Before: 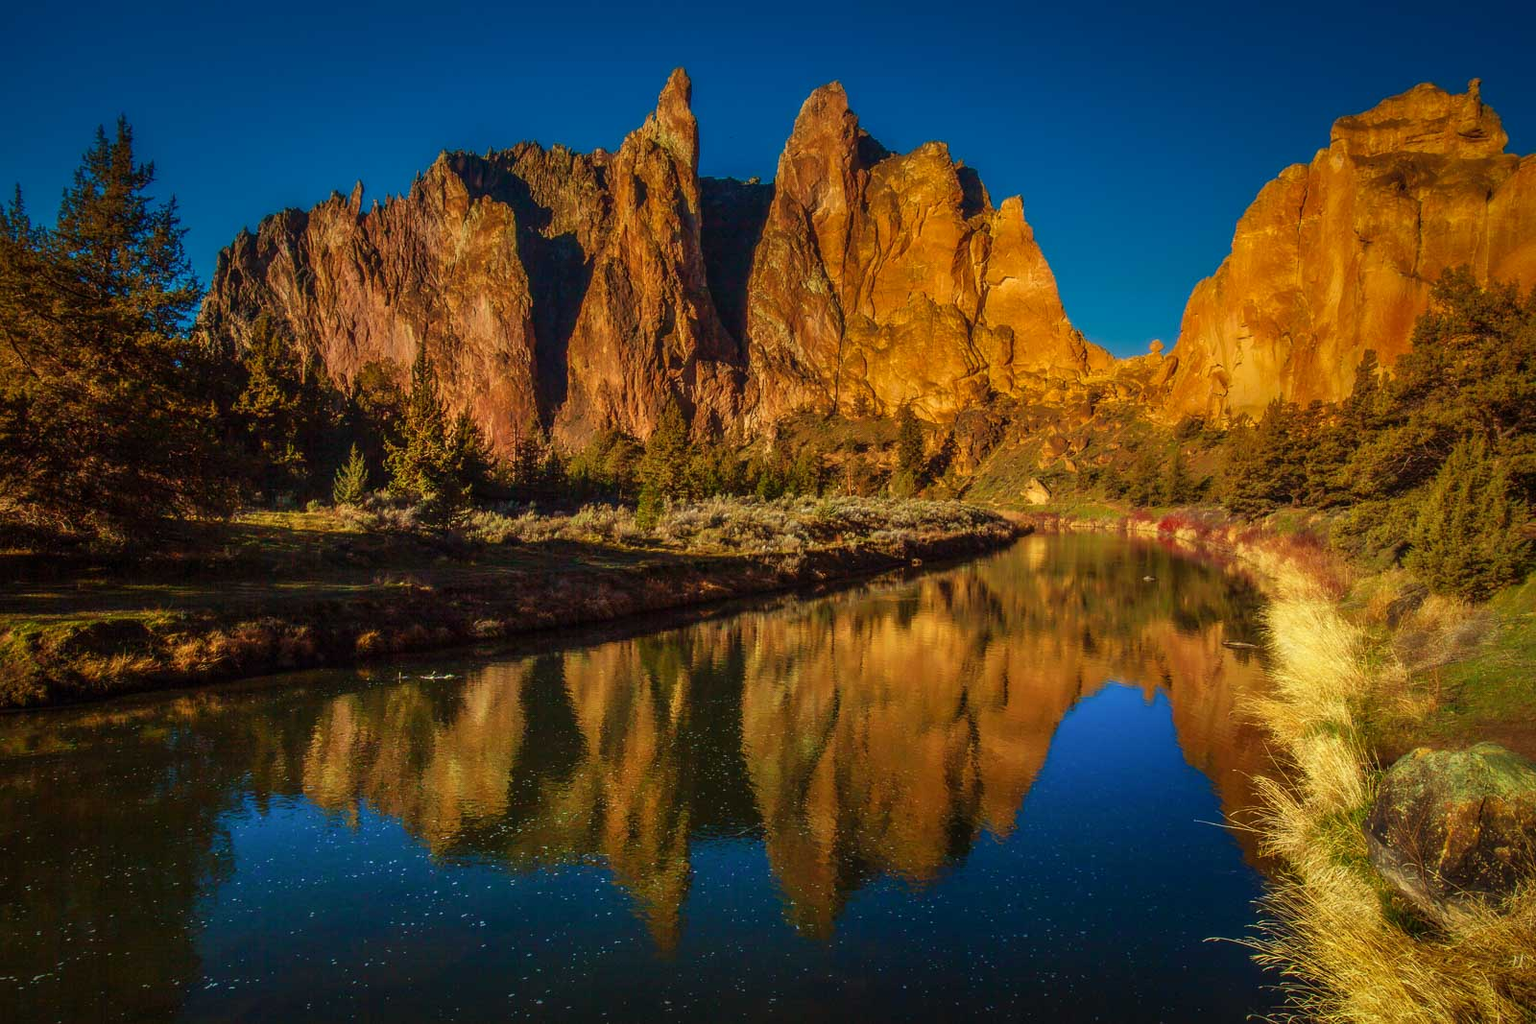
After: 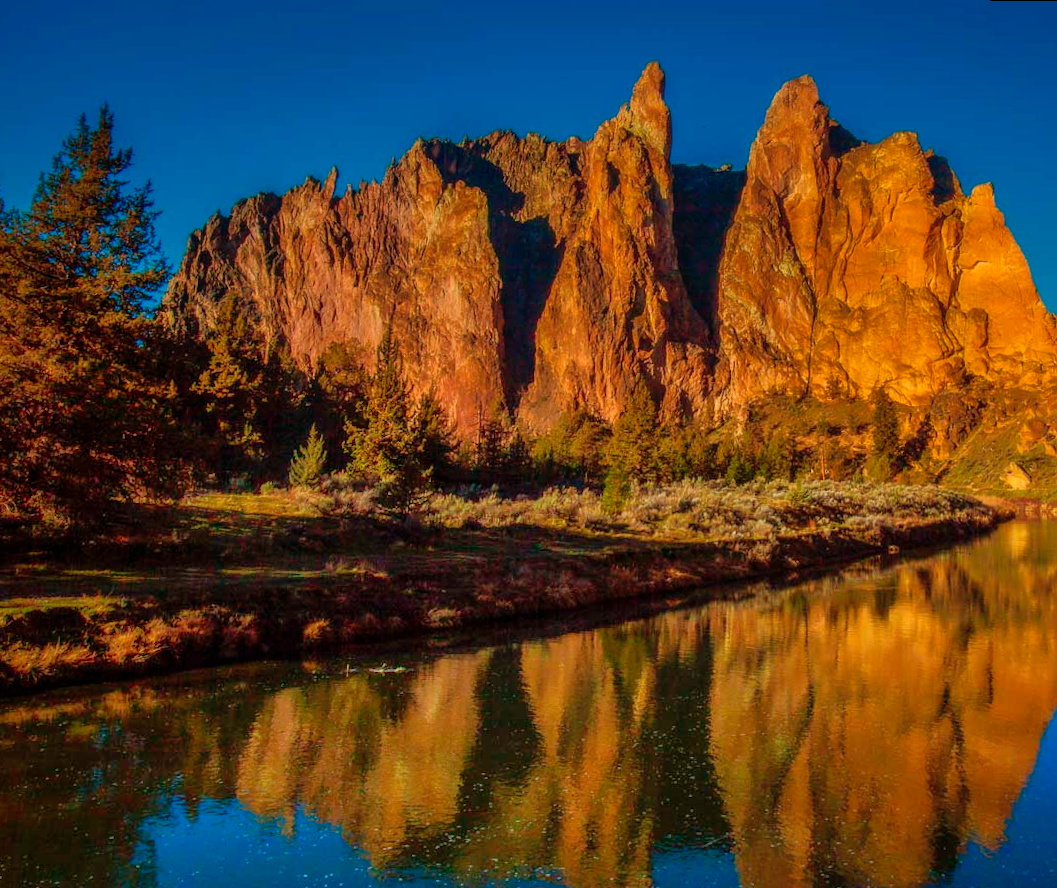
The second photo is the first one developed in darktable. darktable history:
shadows and highlights: on, module defaults
rotate and perspective: rotation 0.215°, lens shift (vertical) -0.139, crop left 0.069, crop right 0.939, crop top 0.002, crop bottom 0.996
crop: right 28.885%, bottom 16.626%
